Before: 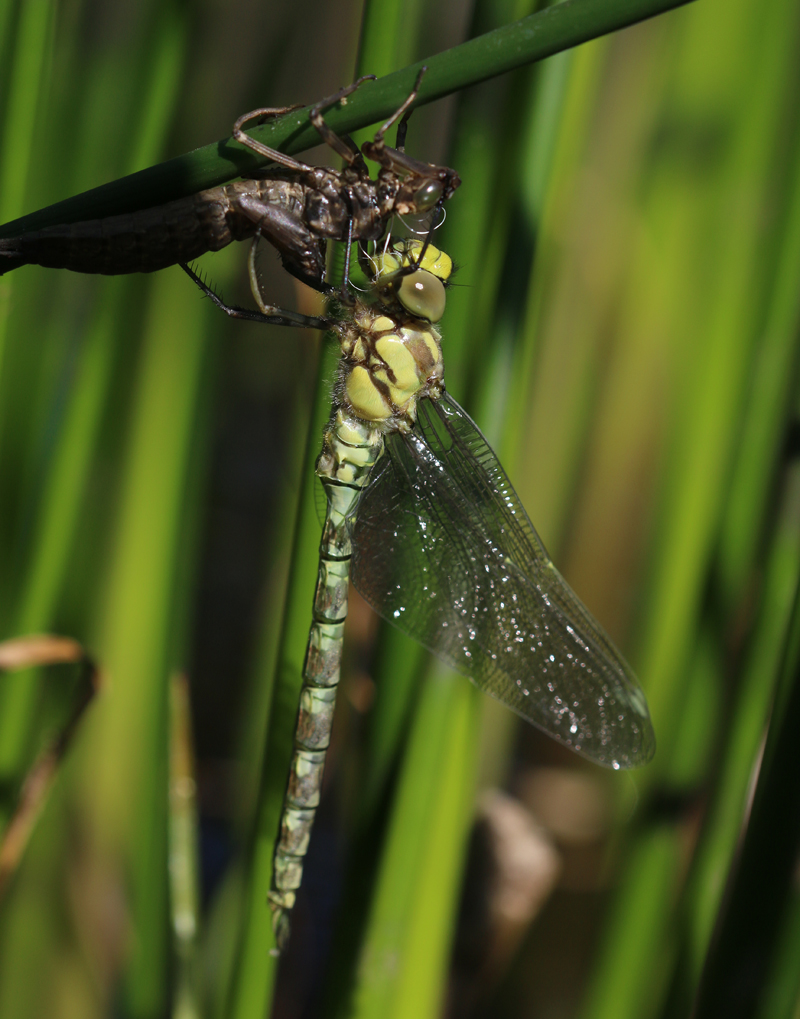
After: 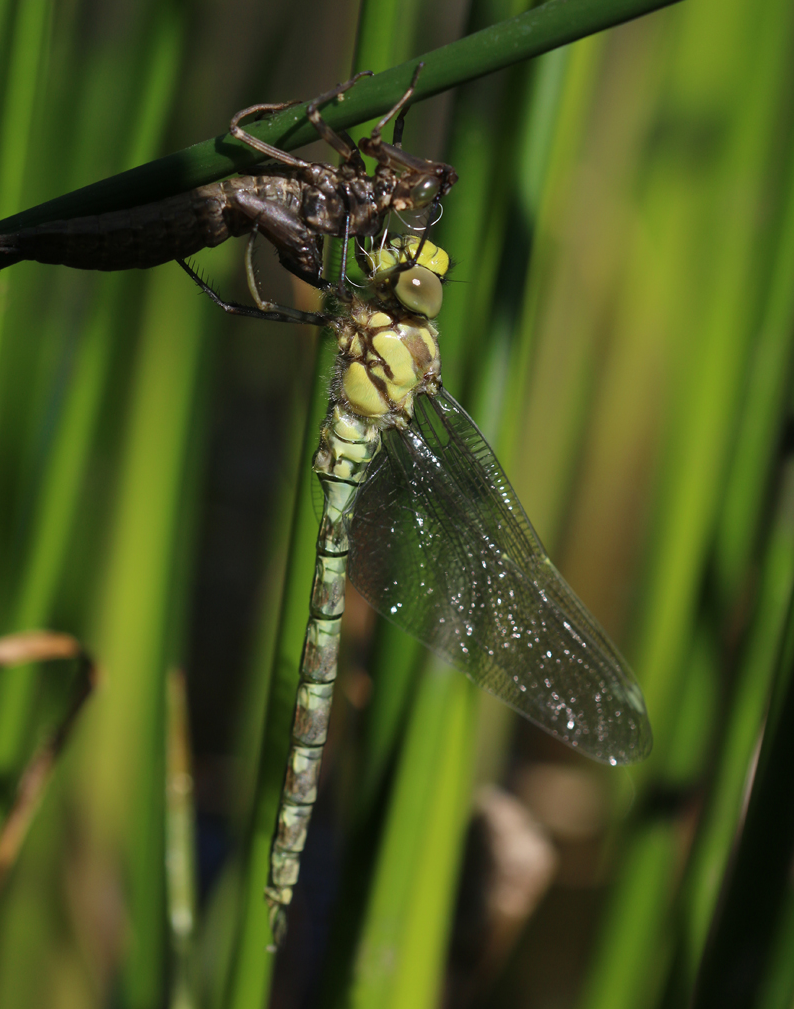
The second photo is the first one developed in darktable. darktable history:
crop: left 0.474%, top 0.469%, right 0.24%, bottom 0.418%
